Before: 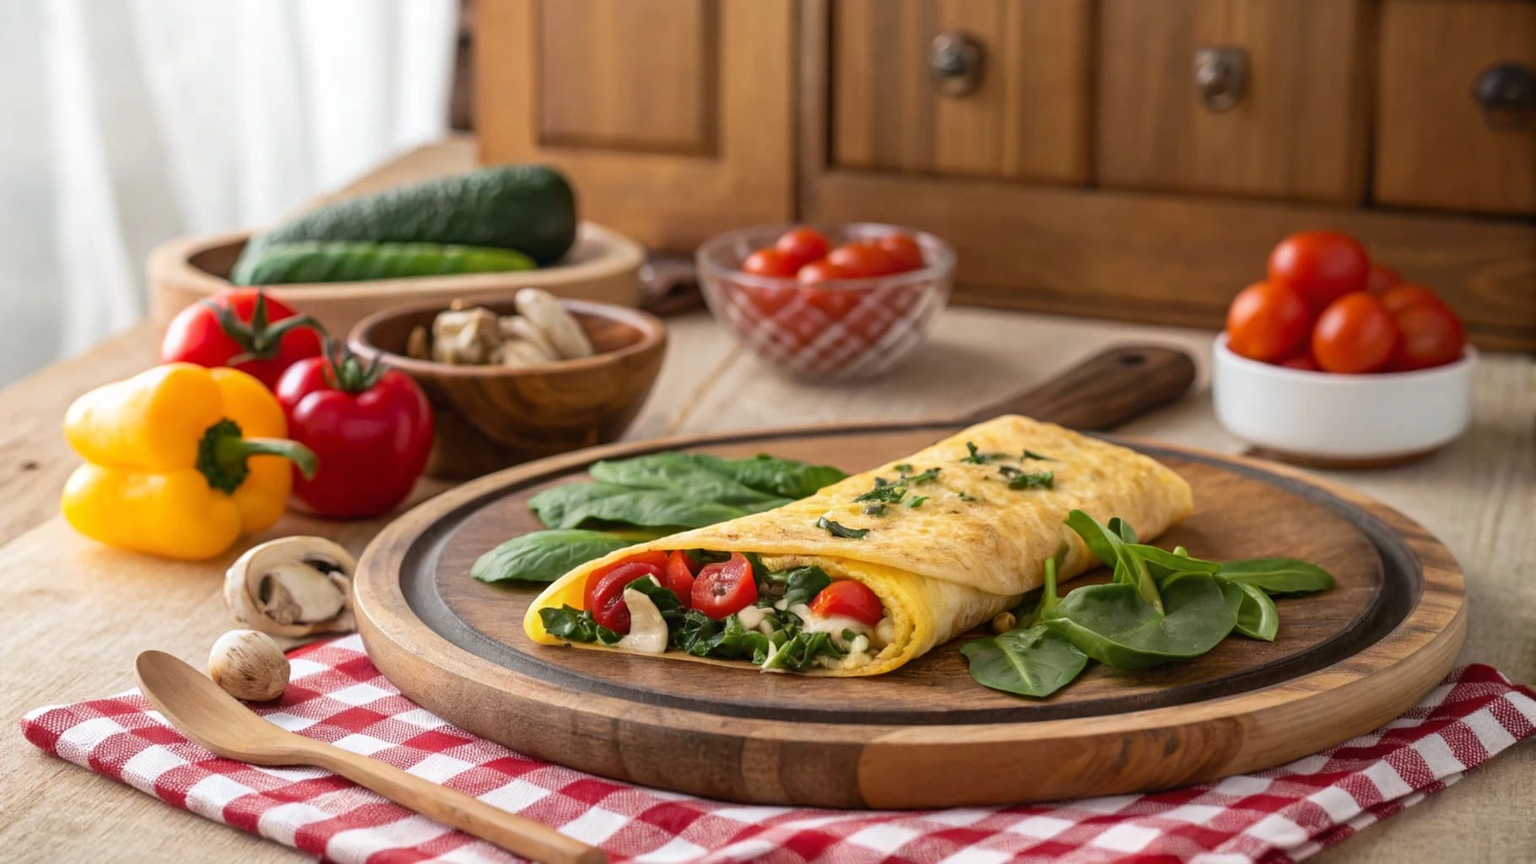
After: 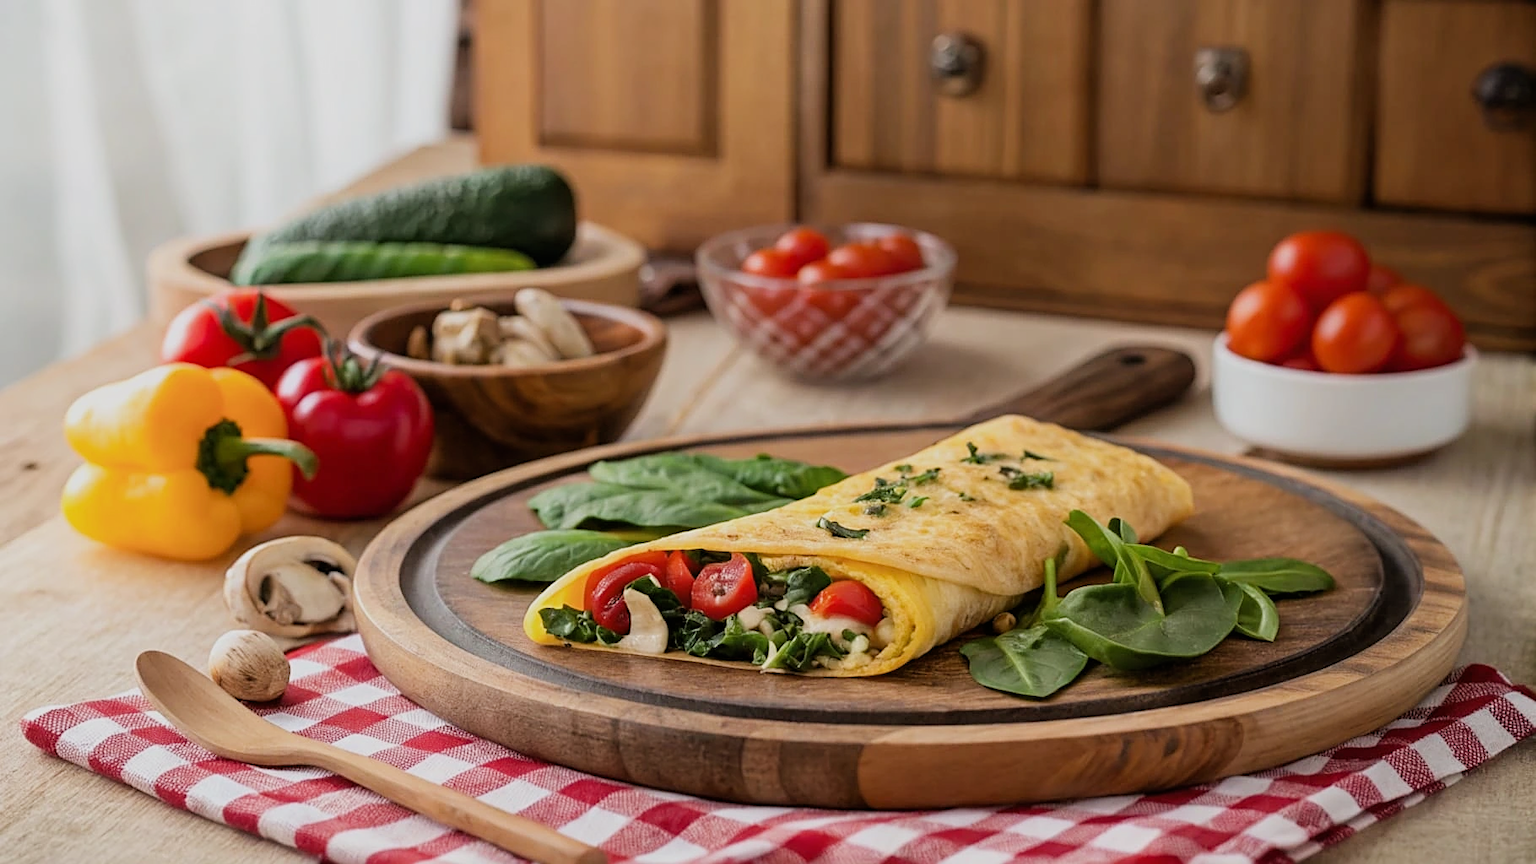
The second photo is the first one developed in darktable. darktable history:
filmic rgb: white relative exposure 3.85 EV, hardness 4.3
sharpen: on, module defaults
